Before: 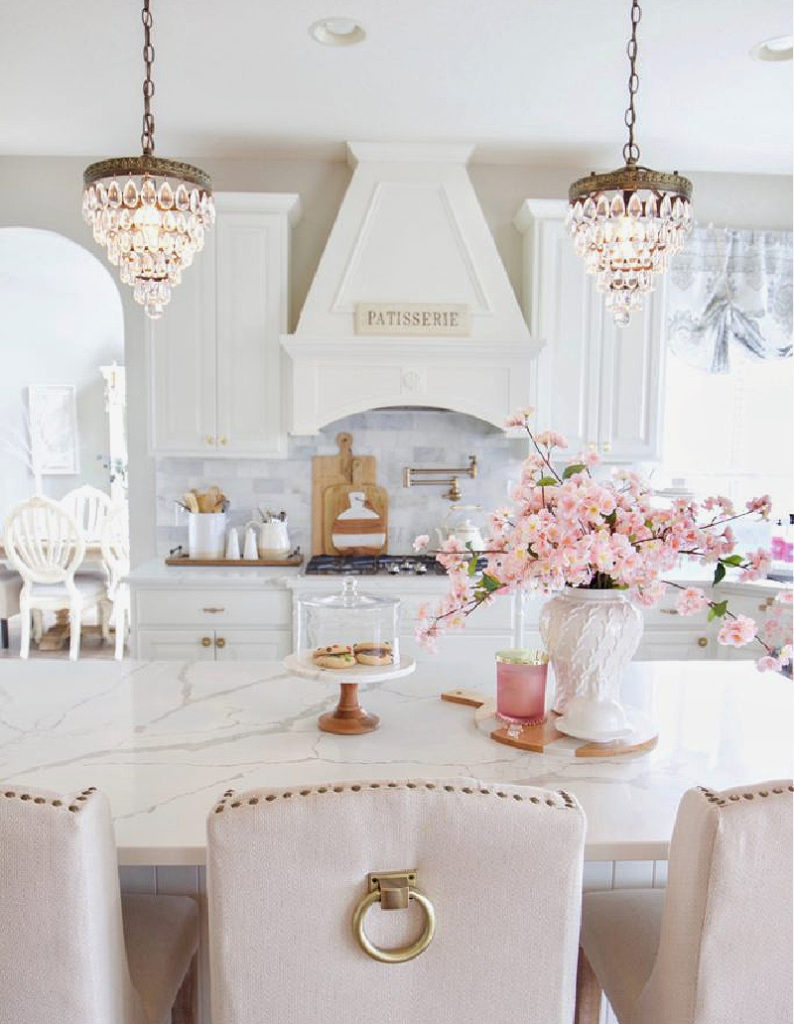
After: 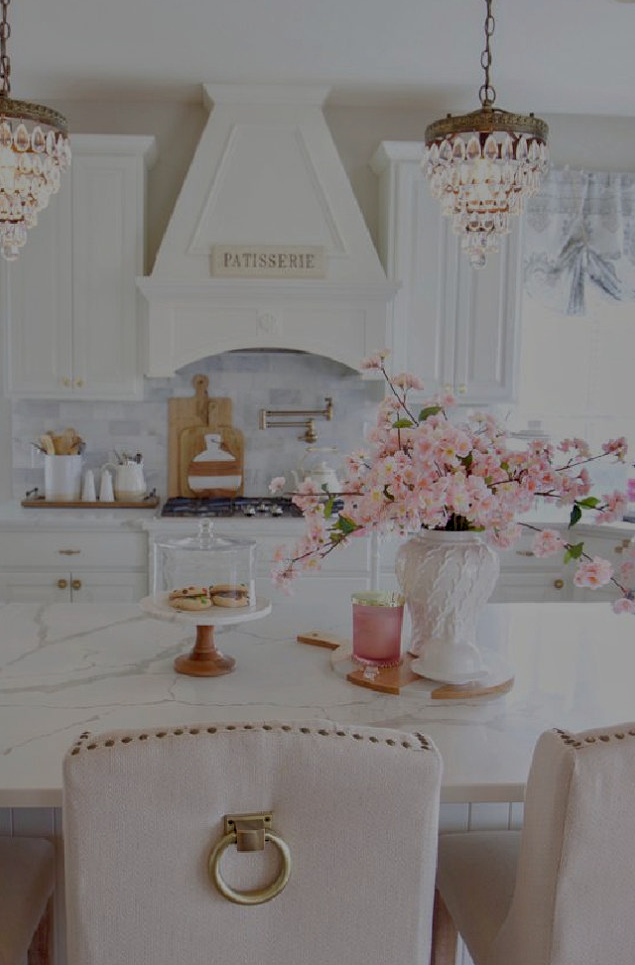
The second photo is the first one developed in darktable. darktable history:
crop and rotate: left 18.188%, top 5.731%, right 1.809%
shadows and highlights: on, module defaults
exposure: black level correction 0.01, exposure 0.016 EV, compensate exposure bias true, compensate highlight preservation false
